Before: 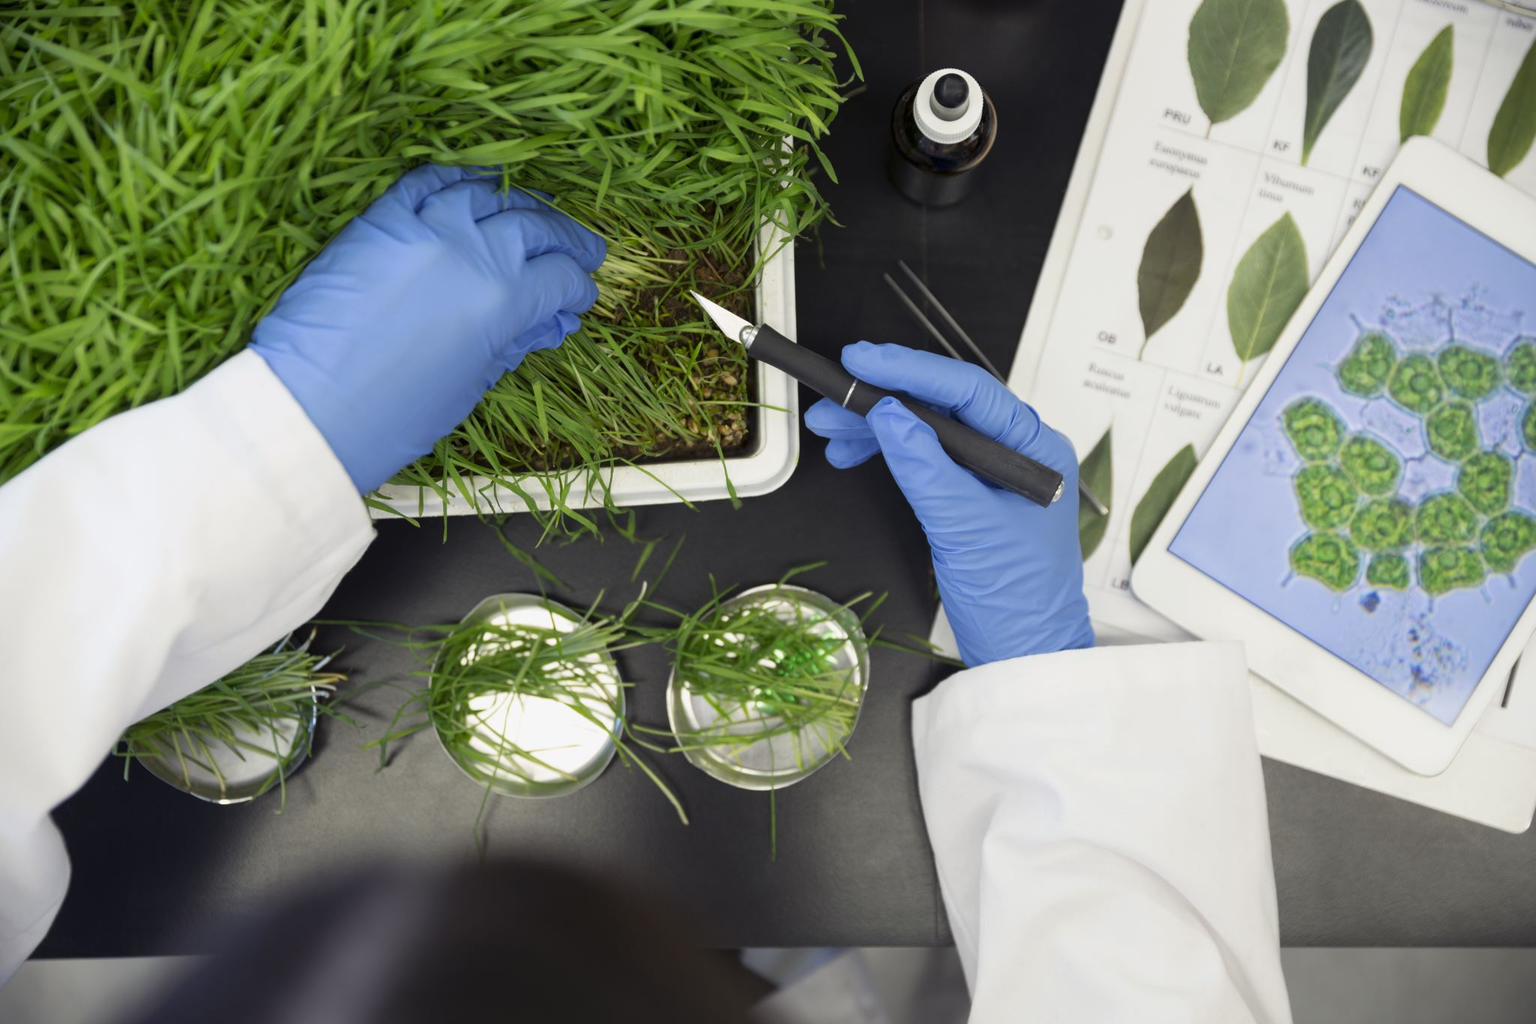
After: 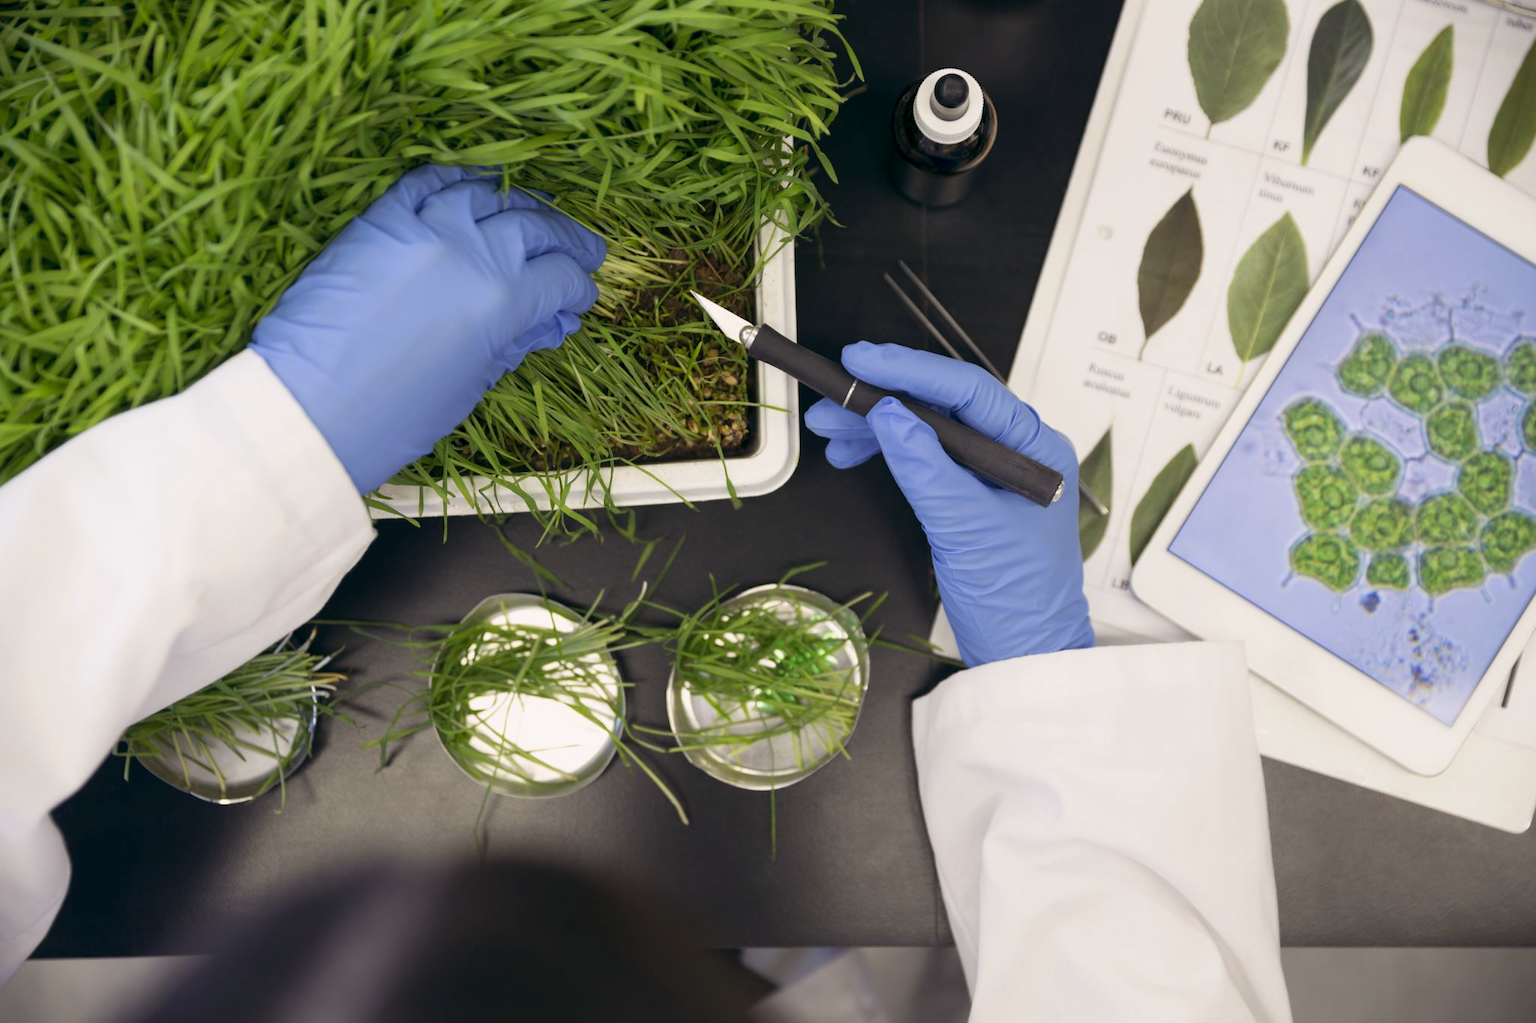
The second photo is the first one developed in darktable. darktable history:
color balance: lift [0.998, 0.998, 1.001, 1.002], gamma [0.995, 1.025, 0.992, 0.975], gain [0.995, 1.02, 0.997, 0.98]
